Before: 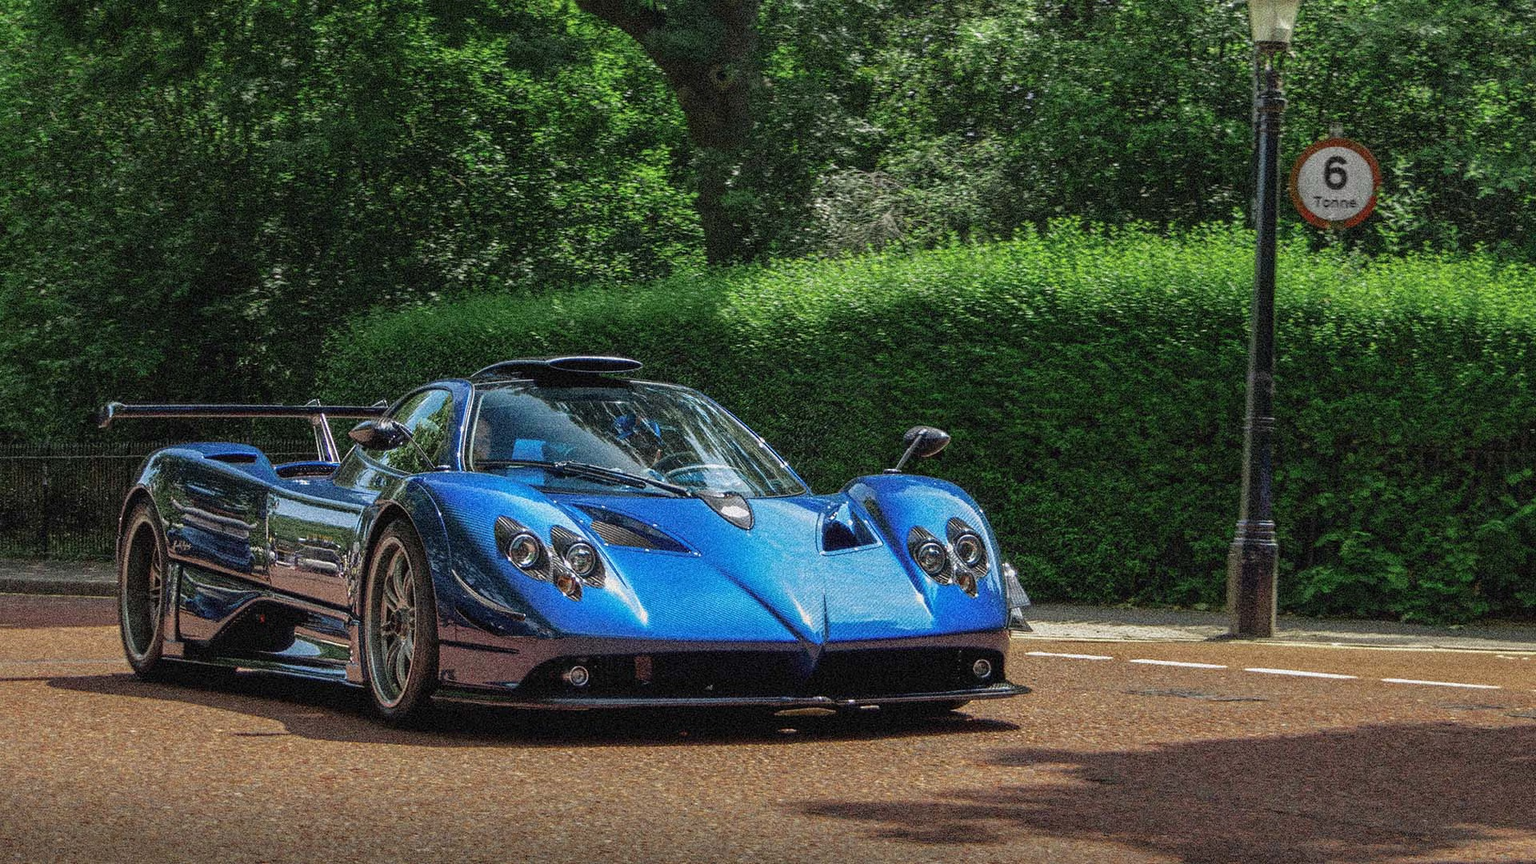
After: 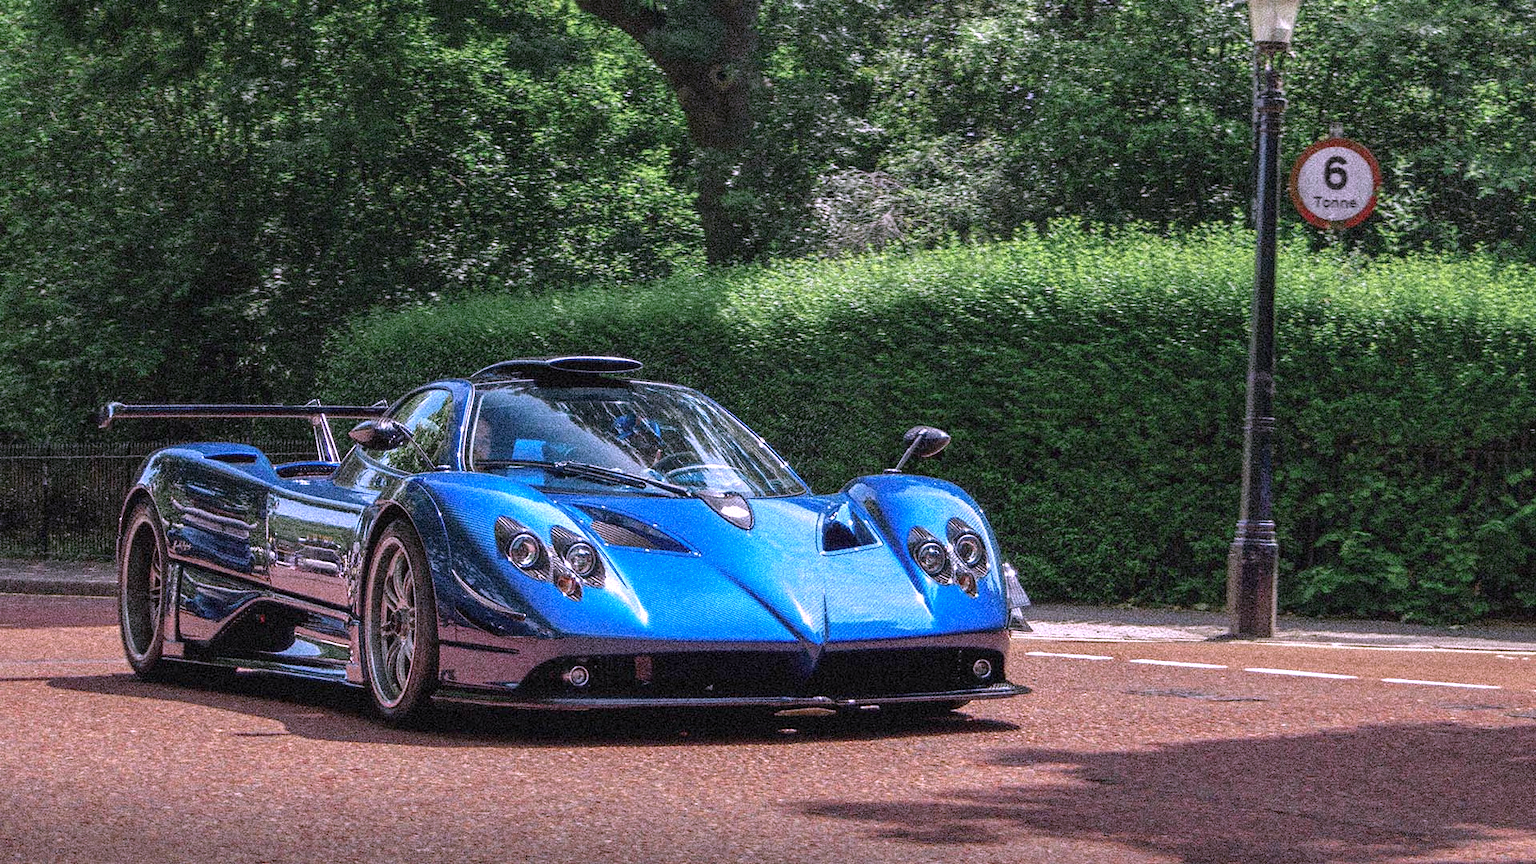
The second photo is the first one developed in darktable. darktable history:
color correction: highlights a* 15.18, highlights b* -24.33
exposure: black level correction 0.001, exposure 0.5 EV, compensate highlight preservation false
